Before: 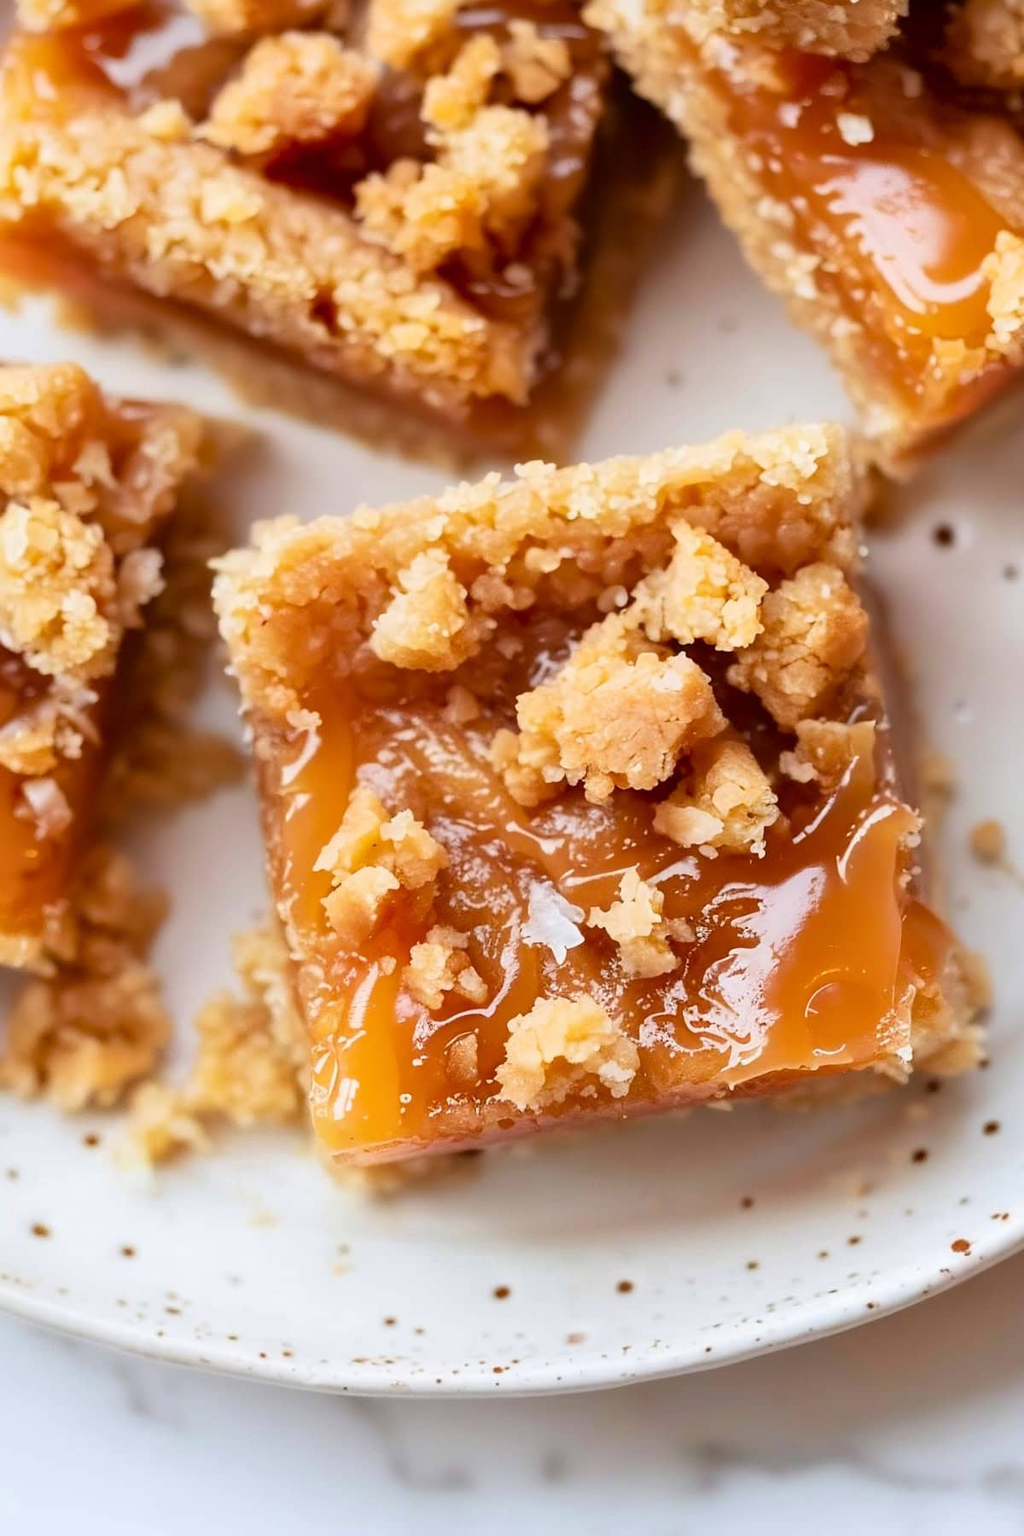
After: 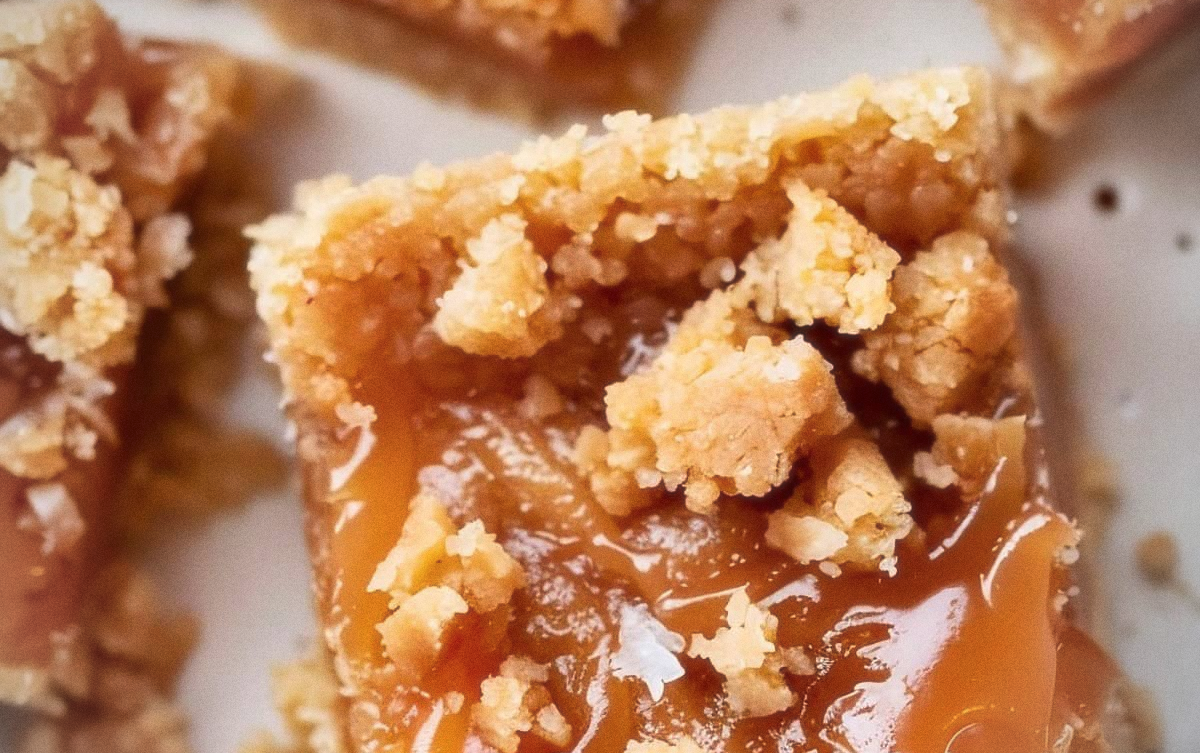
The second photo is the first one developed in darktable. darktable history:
crop and rotate: top 23.84%, bottom 34.294%
shadows and highlights: shadows 53, soften with gaussian
soften: size 10%, saturation 50%, brightness 0.2 EV, mix 10%
grain: coarseness 0.09 ISO
tone equalizer: on, module defaults
vignetting: fall-off radius 45%, brightness -0.33
